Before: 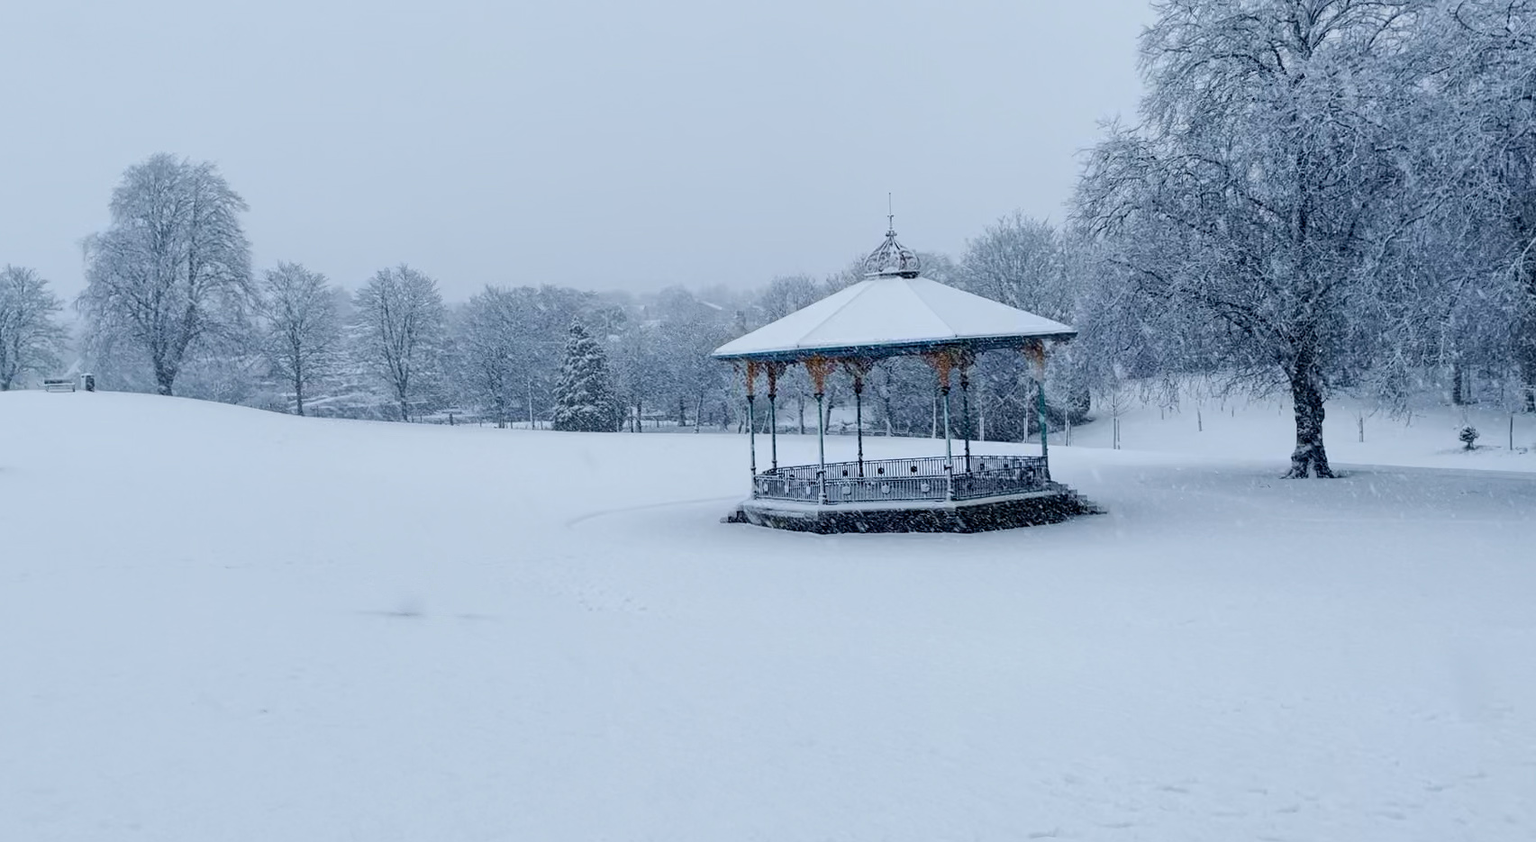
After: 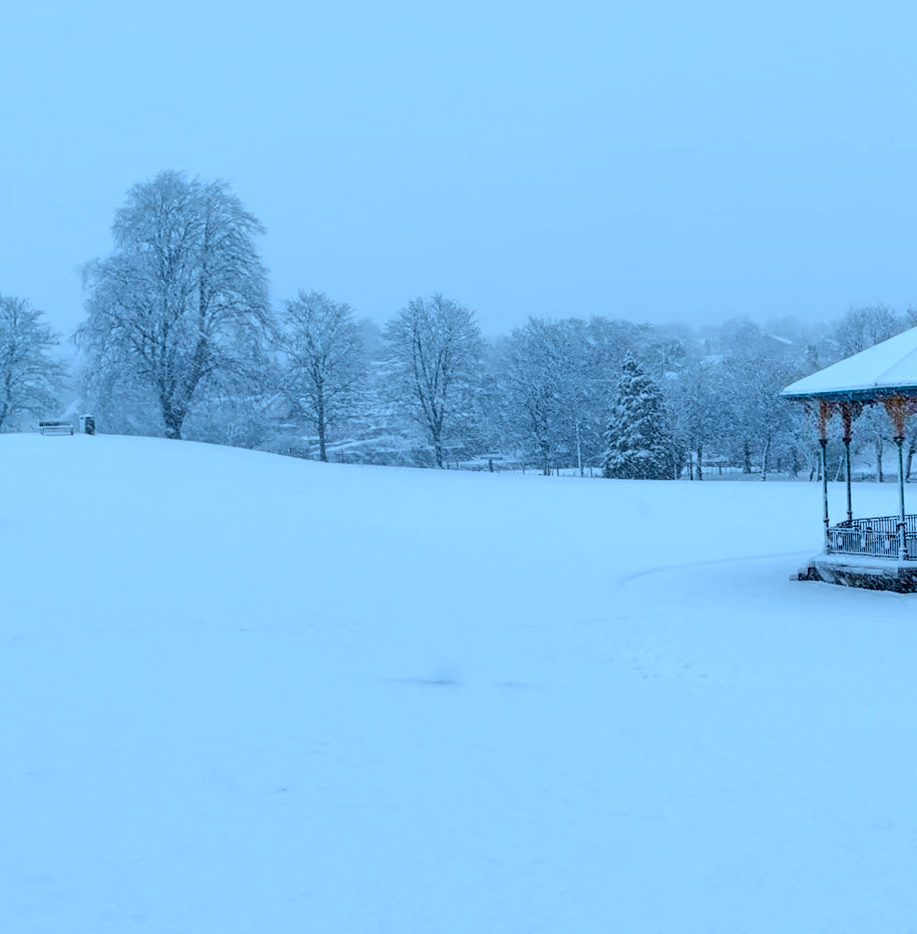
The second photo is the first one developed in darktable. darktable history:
base curve: curves: ch0 [(0, 0) (0.297, 0.298) (1, 1)], preserve colors none
crop: left 0.587%, right 45.588%, bottom 0.086%
color correction: highlights a* -9.73, highlights b* -21.22
white balance: red 0.976, blue 1.04
